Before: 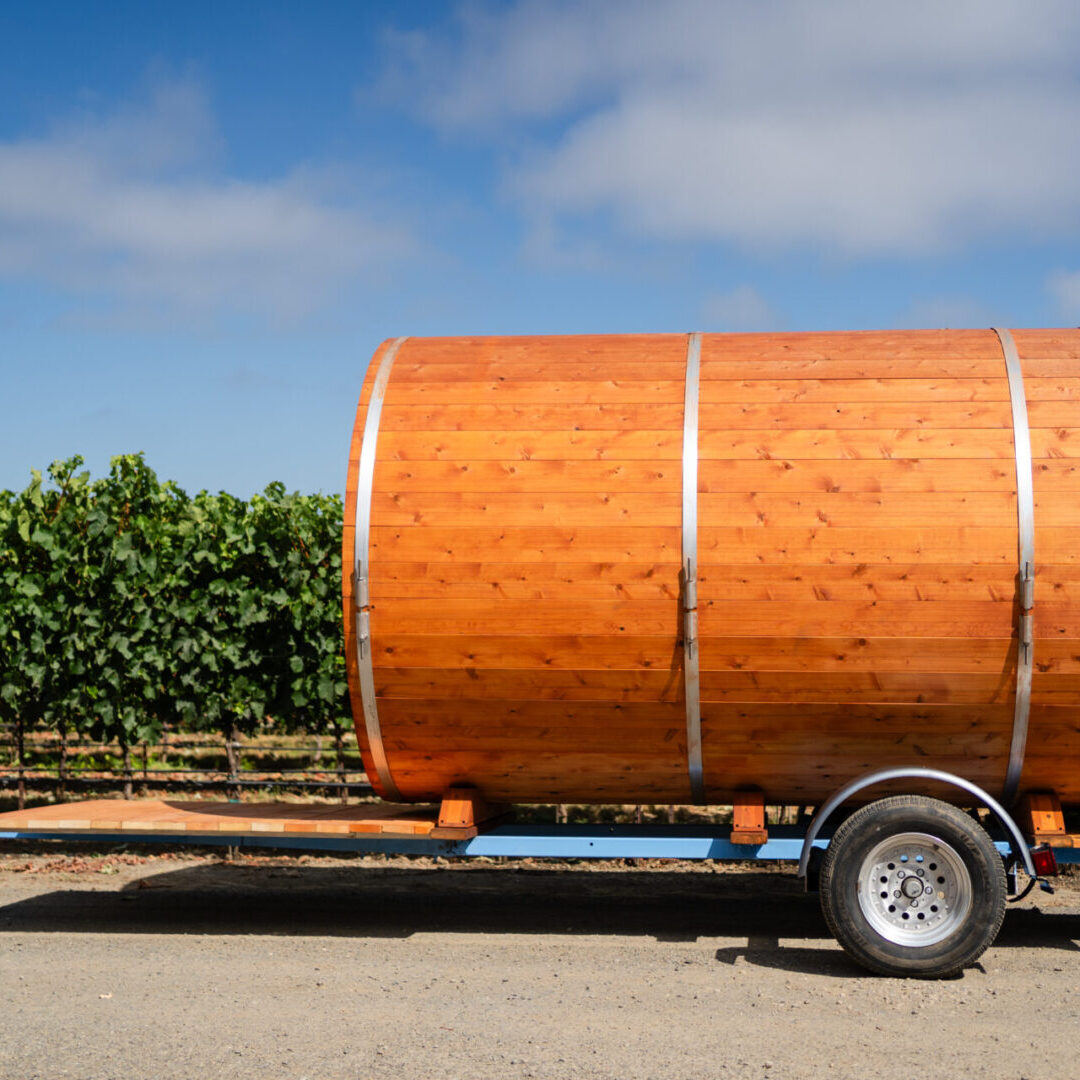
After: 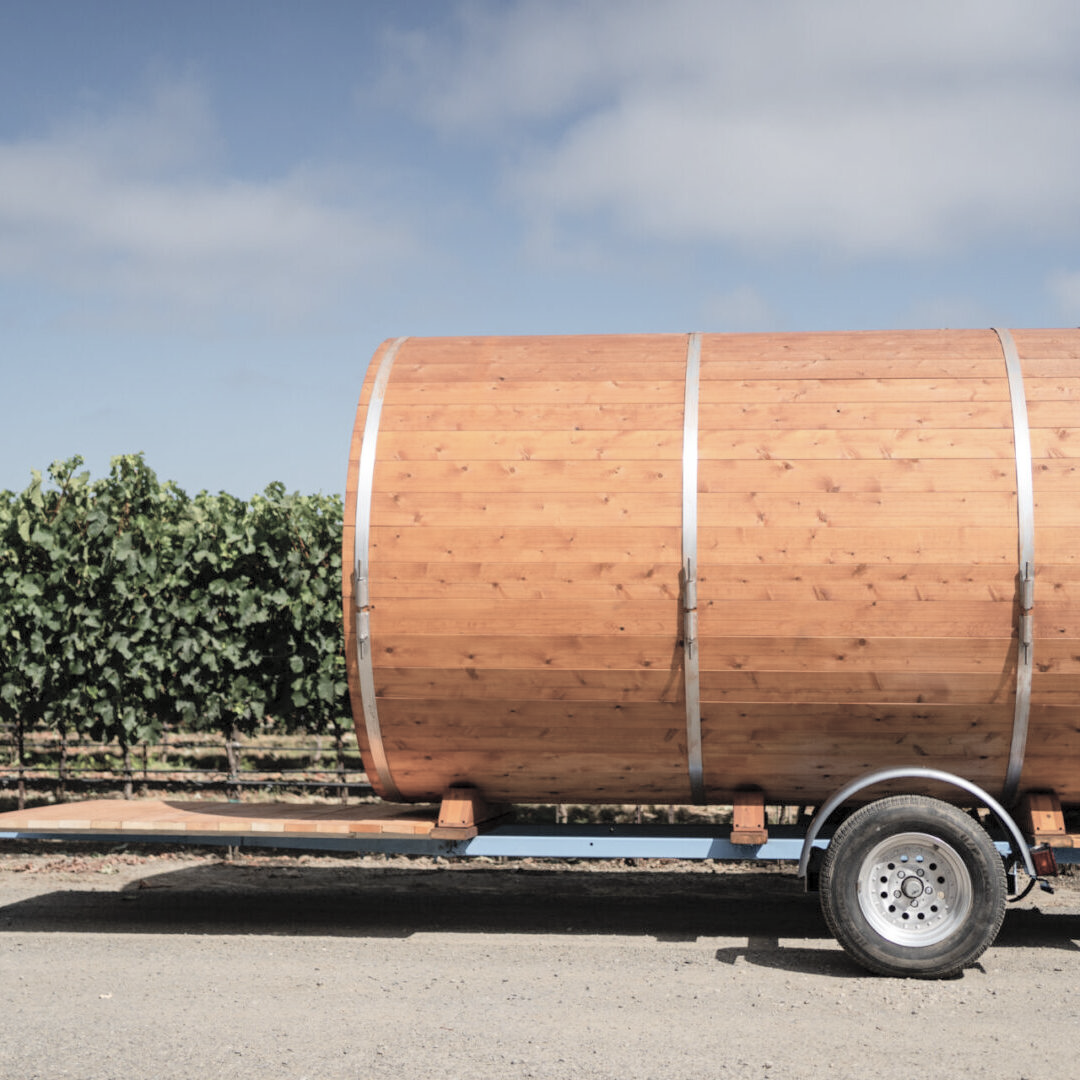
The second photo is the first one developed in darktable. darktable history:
contrast brightness saturation: brightness 0.18, saturation -0.496
